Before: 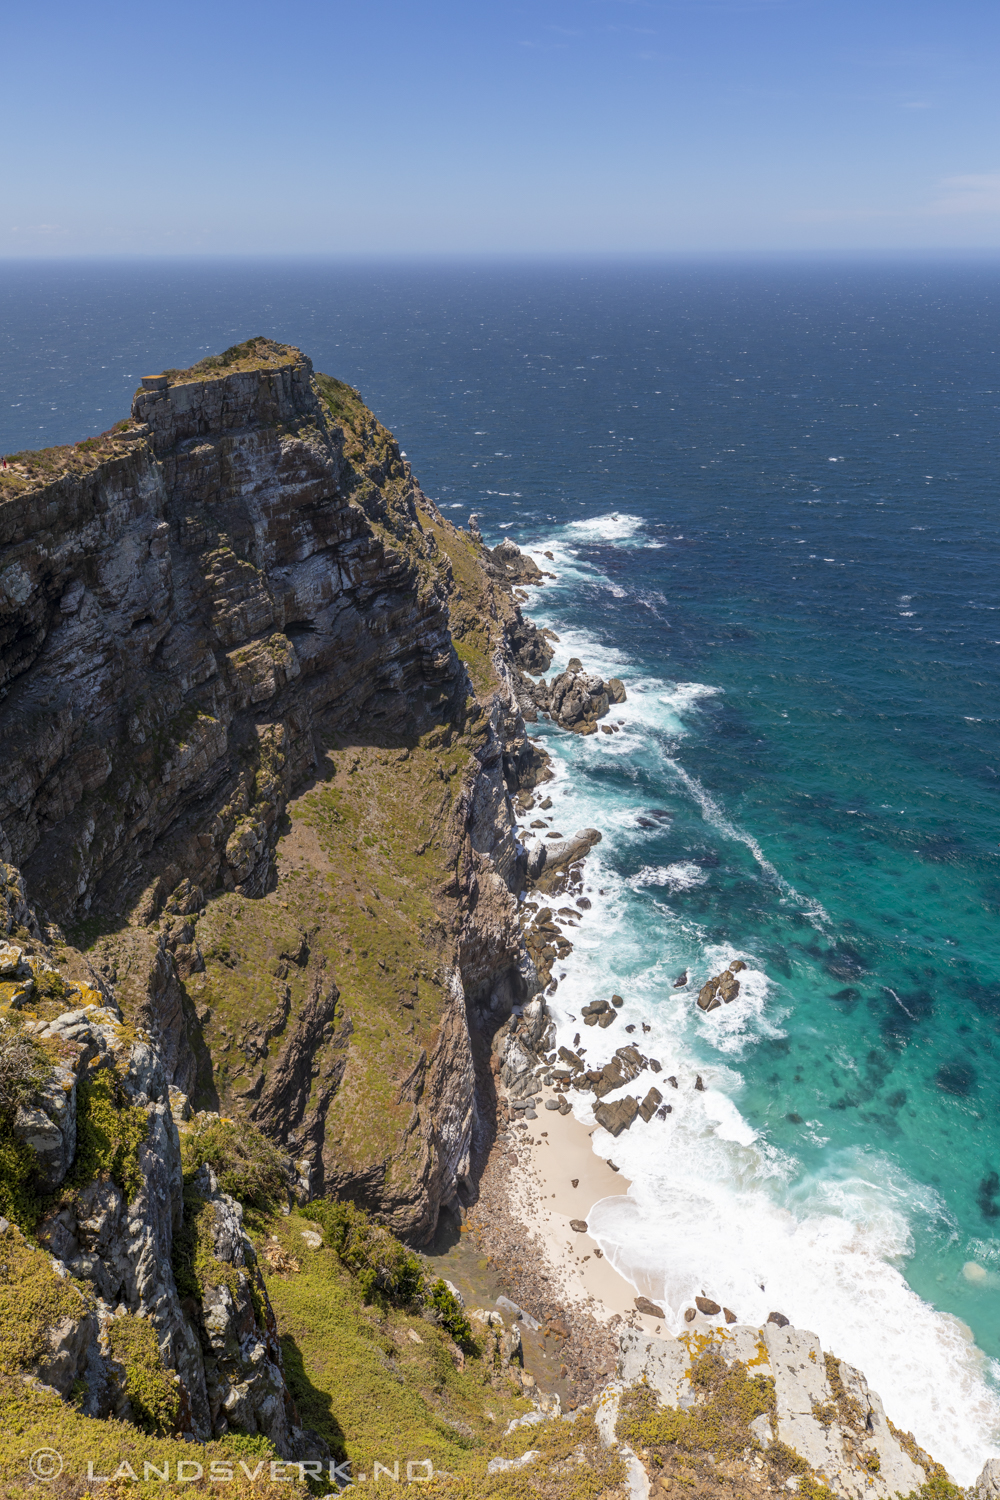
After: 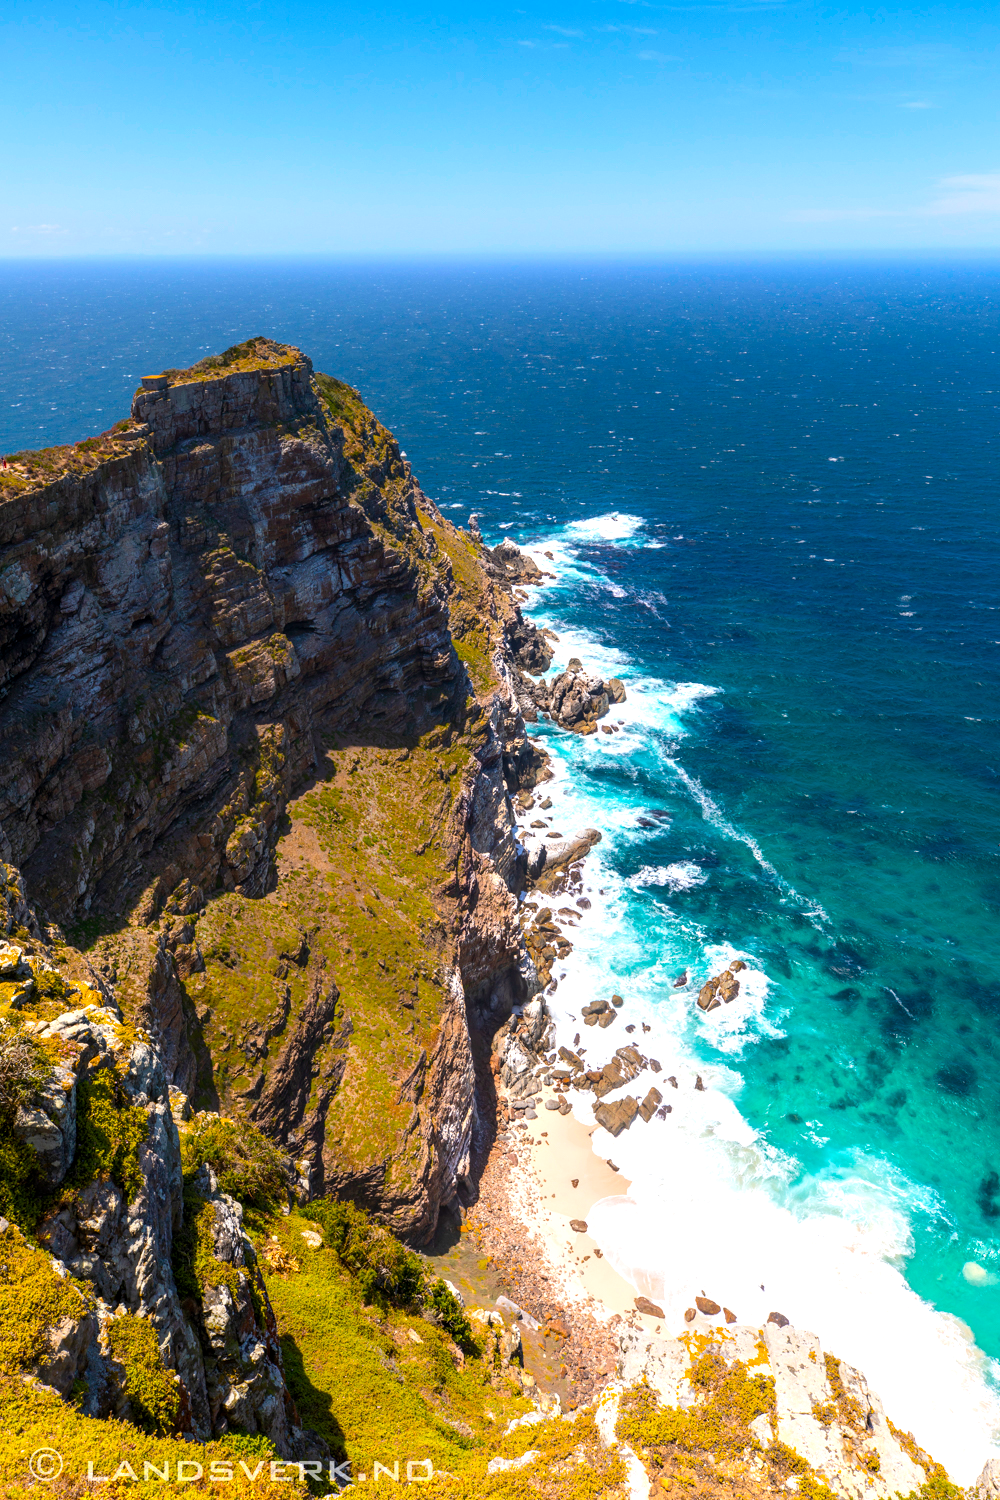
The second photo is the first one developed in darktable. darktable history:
color balance rgb: linear chroma grading › global chroma 15%, perceptual saturation grading › global saturation 30%
tone equalizer: -8 EV 0.001 EV, -7 EV -0.002 EV, -6 EV 0.002 EV, -5 EV -0.03 EV, -4 EV -0.116 EV, -3 EV -0.169 EV, -2 EV 0.24 EV, -1 EV 0.702 EV, +0 EV 0.493 EV
